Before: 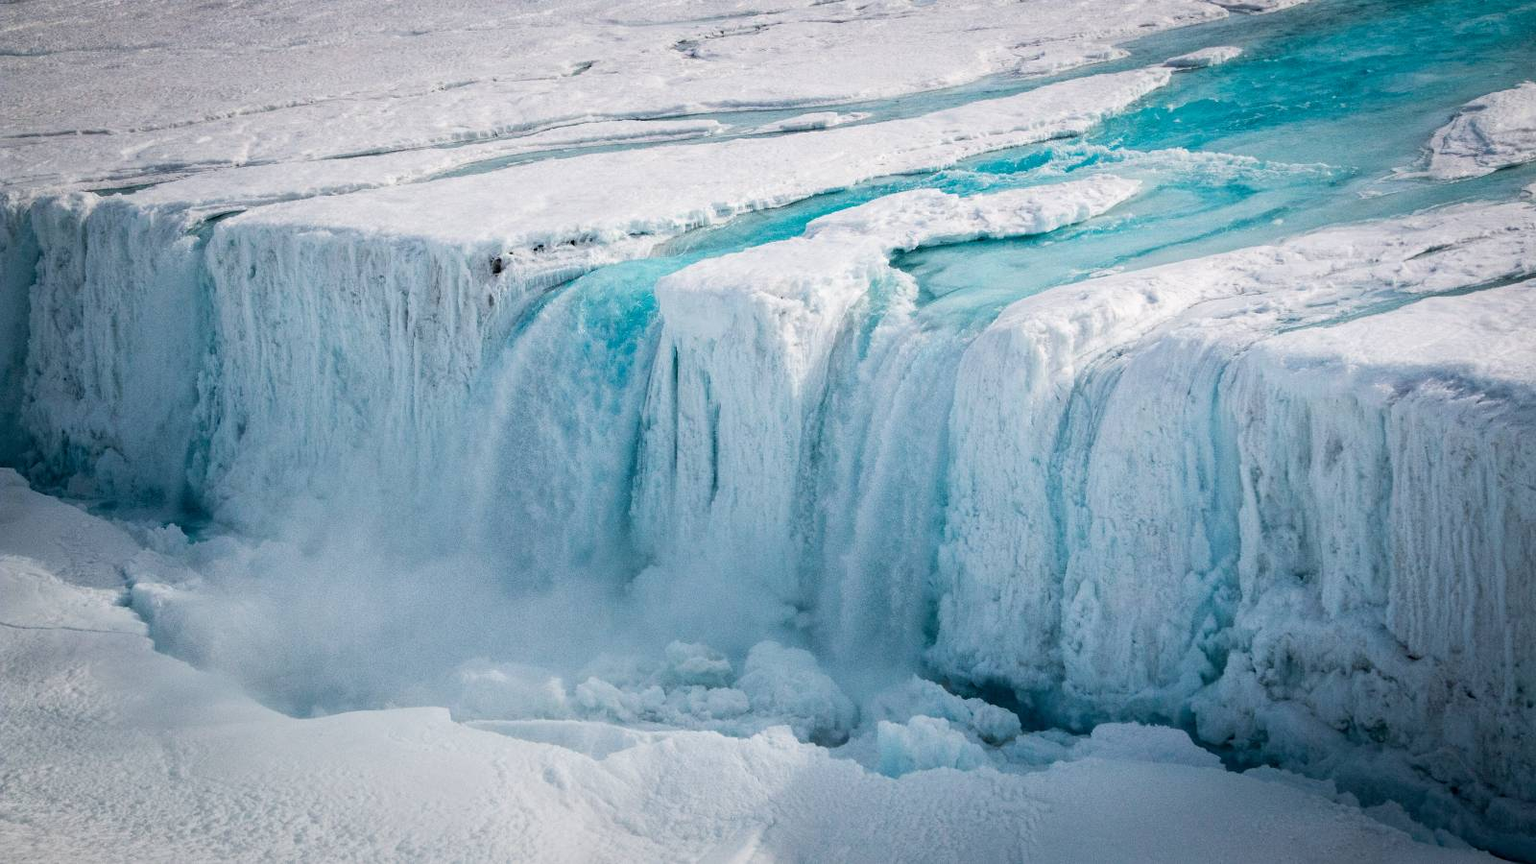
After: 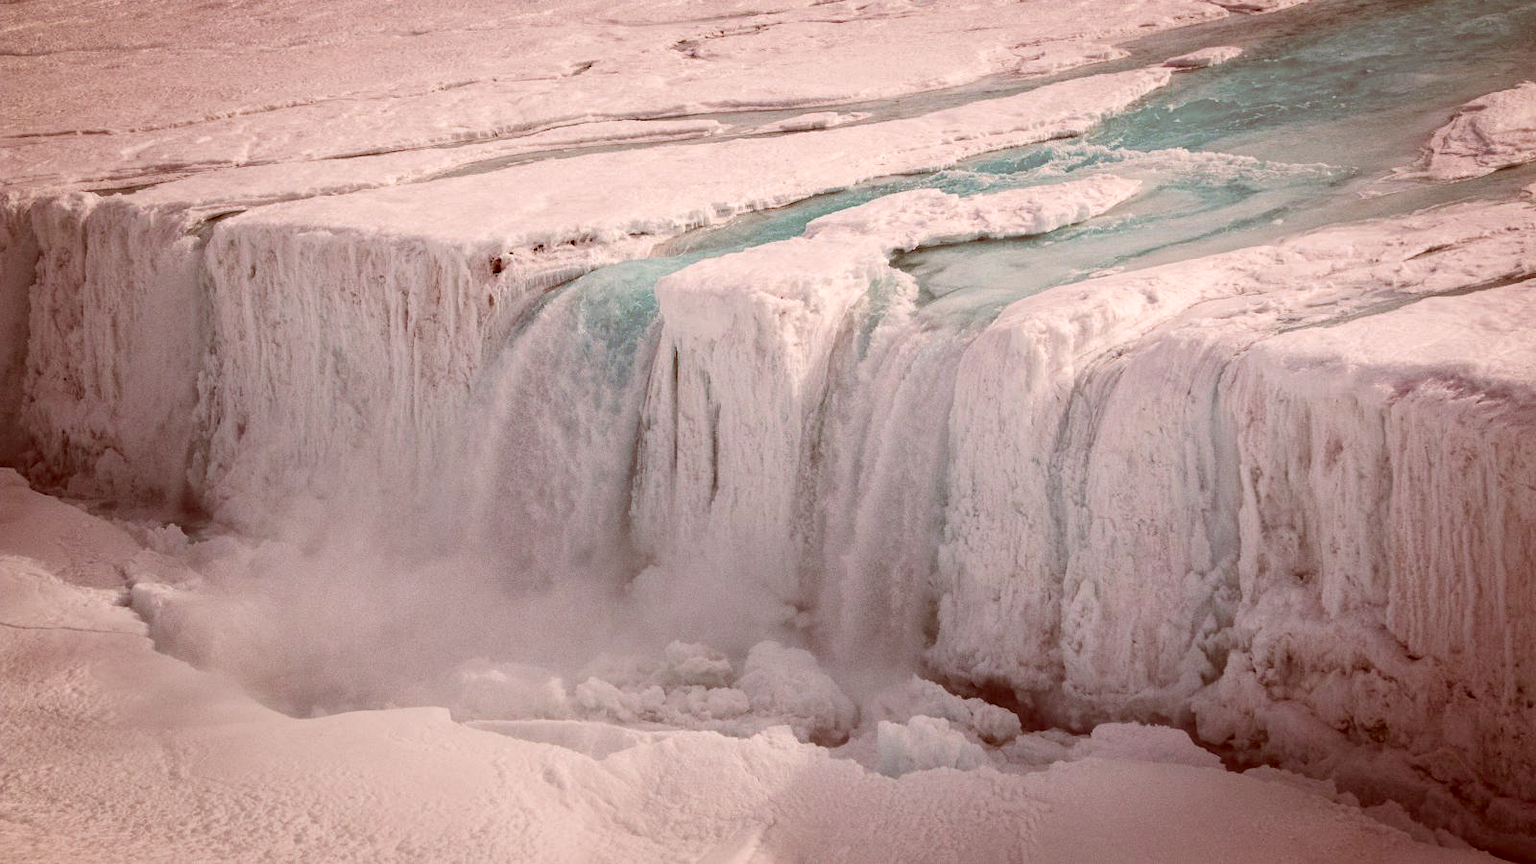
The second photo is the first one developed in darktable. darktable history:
color correction: highlights a* 9.4, highlights b* 8.95, shadows a* 39.31, shadows b* 39.81, saturation 0.812
